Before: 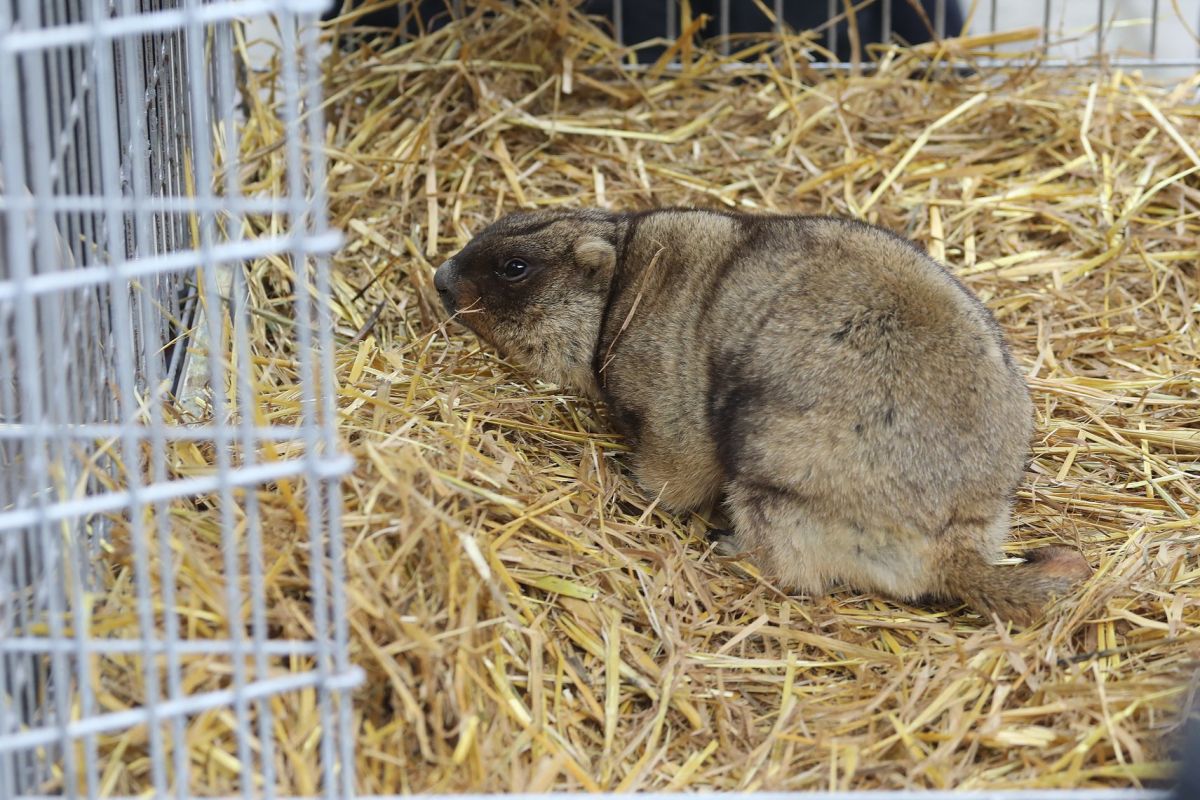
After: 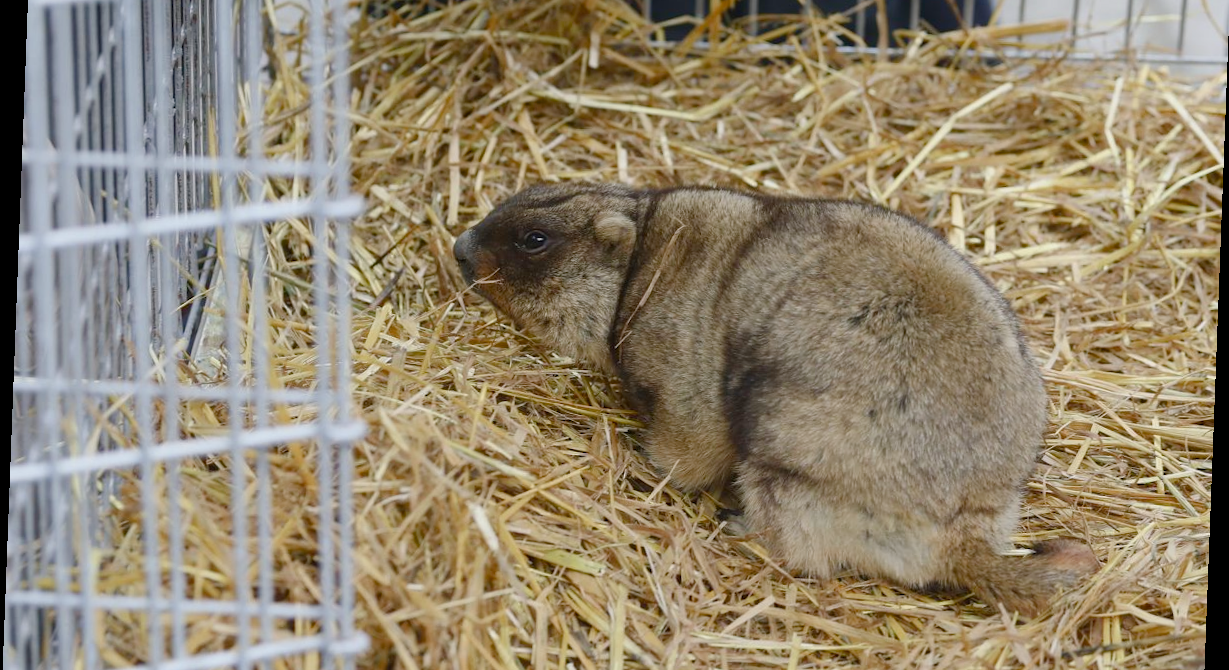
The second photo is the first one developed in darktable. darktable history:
color balance rgb: shadows lift › chroma 1%, shadows lift › hue 113°, highlights gain › chroma 0.2%, highlights gain › hue 333°, perceptual saturation grading › global saturation 20%, perceptual saturation grading › highlights -50%, perceptual saturation grading › shadows 25%, contrast -10%
crop and rotate: top 5.667%, bottom 14.937%
rotate and perspective: rotation 2.17°, automatic cropping off
